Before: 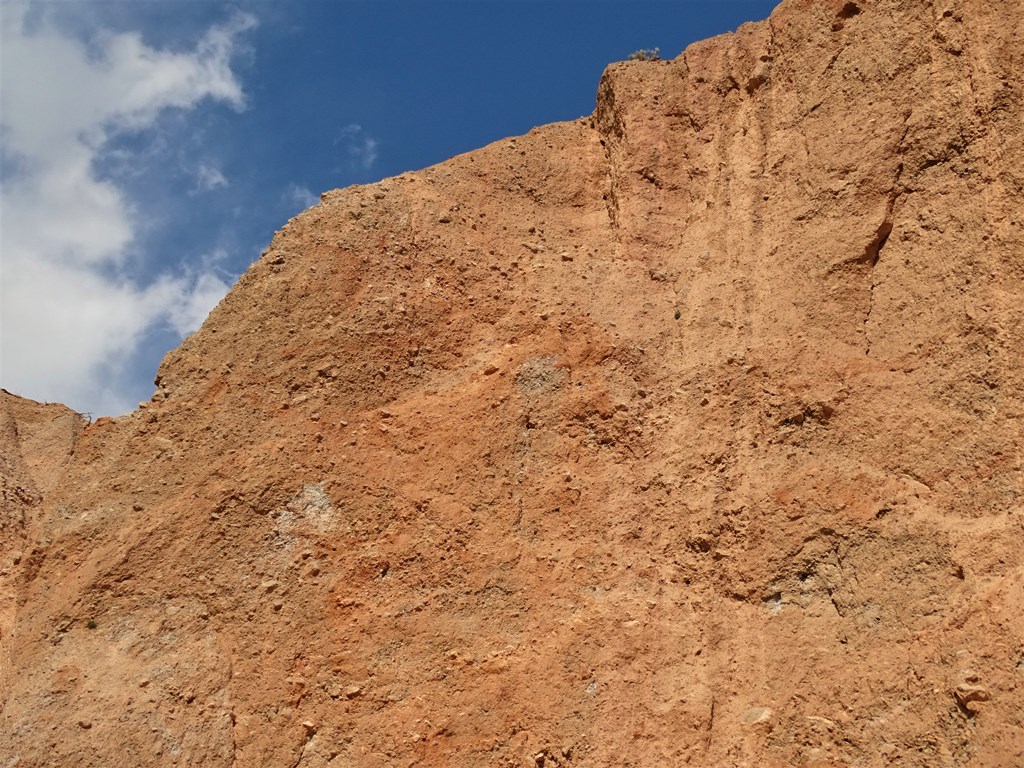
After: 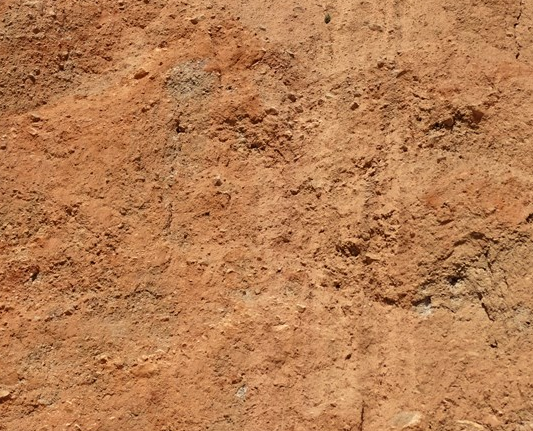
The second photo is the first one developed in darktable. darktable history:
crop: left 34.244%, top 38.573%, right 13.655%, bottom 5.216%
